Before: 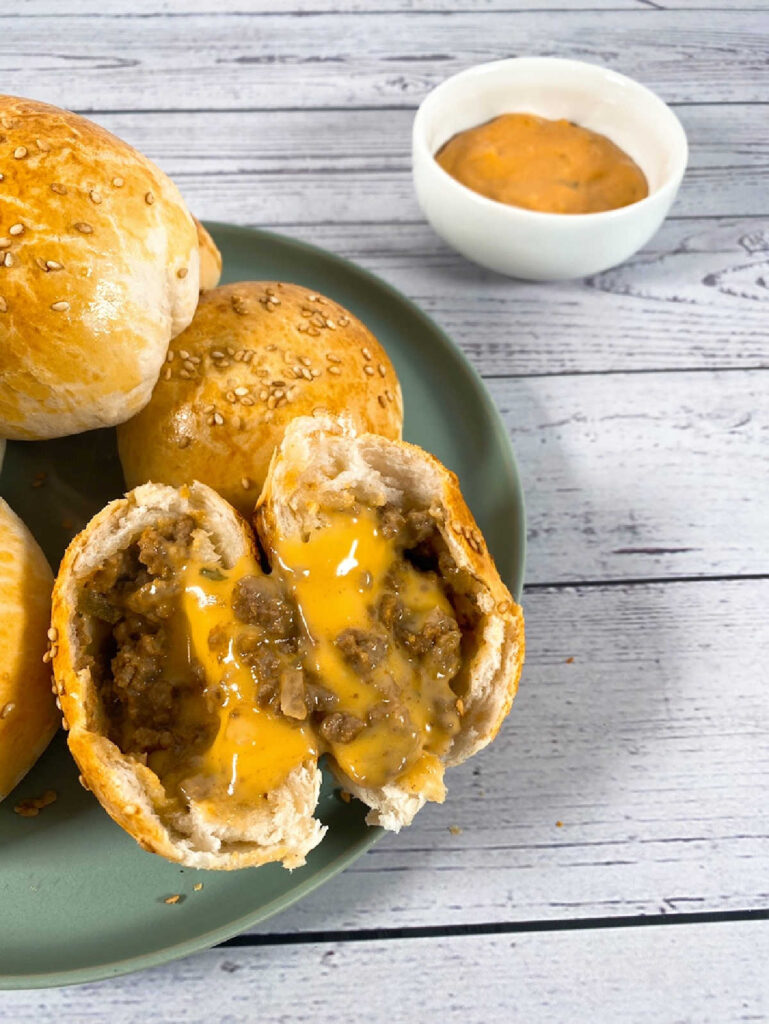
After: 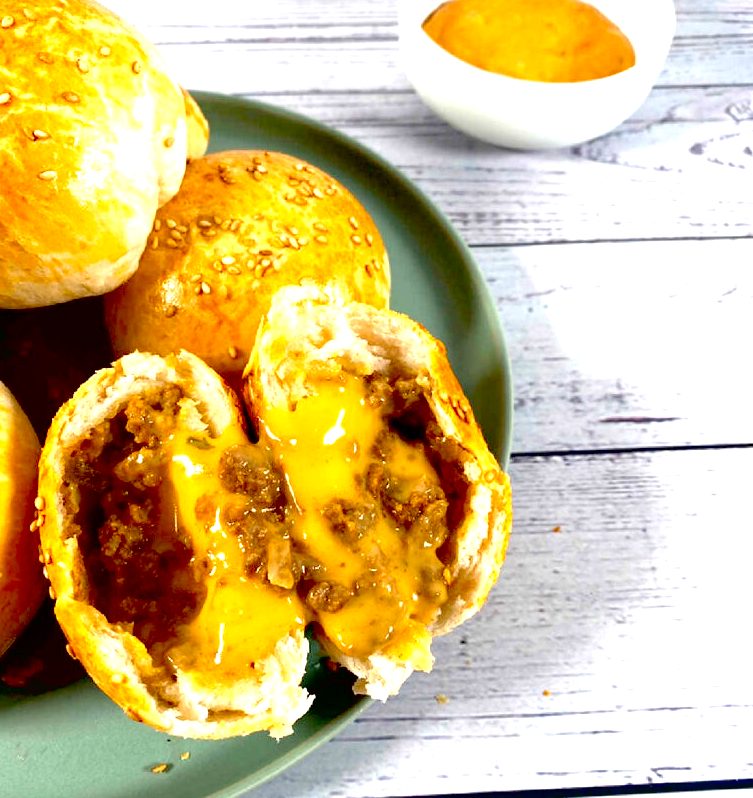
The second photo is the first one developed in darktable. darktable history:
contrast brightness saturation: saturation 0.18
crop and rotate: left 1.814%, top 12.818%, right 0.25%, bottom 9.225%
exposure: black level correction 0.035, exposure 0.9 EV, compensate highlight preservation false
